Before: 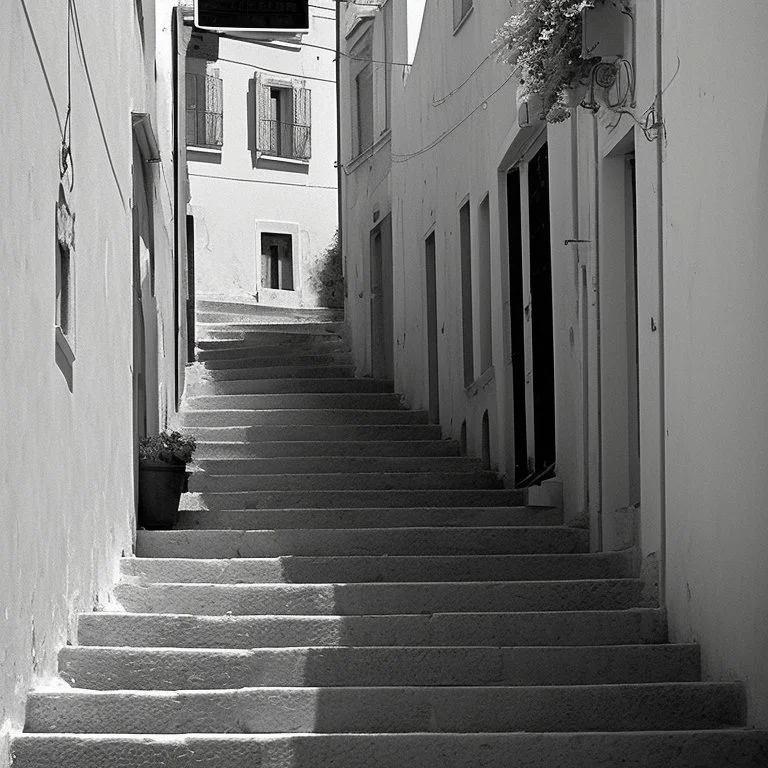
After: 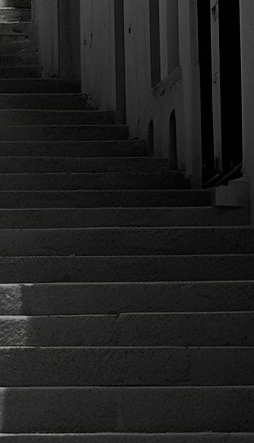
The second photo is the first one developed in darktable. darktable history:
exposure: exposure -1.468 EV, compensate highlight preservation false
contrast brightness saturation: saturation 0.1
crop: left 40.878%, top 39.176%, right 25.993%, bottom 3.081%
